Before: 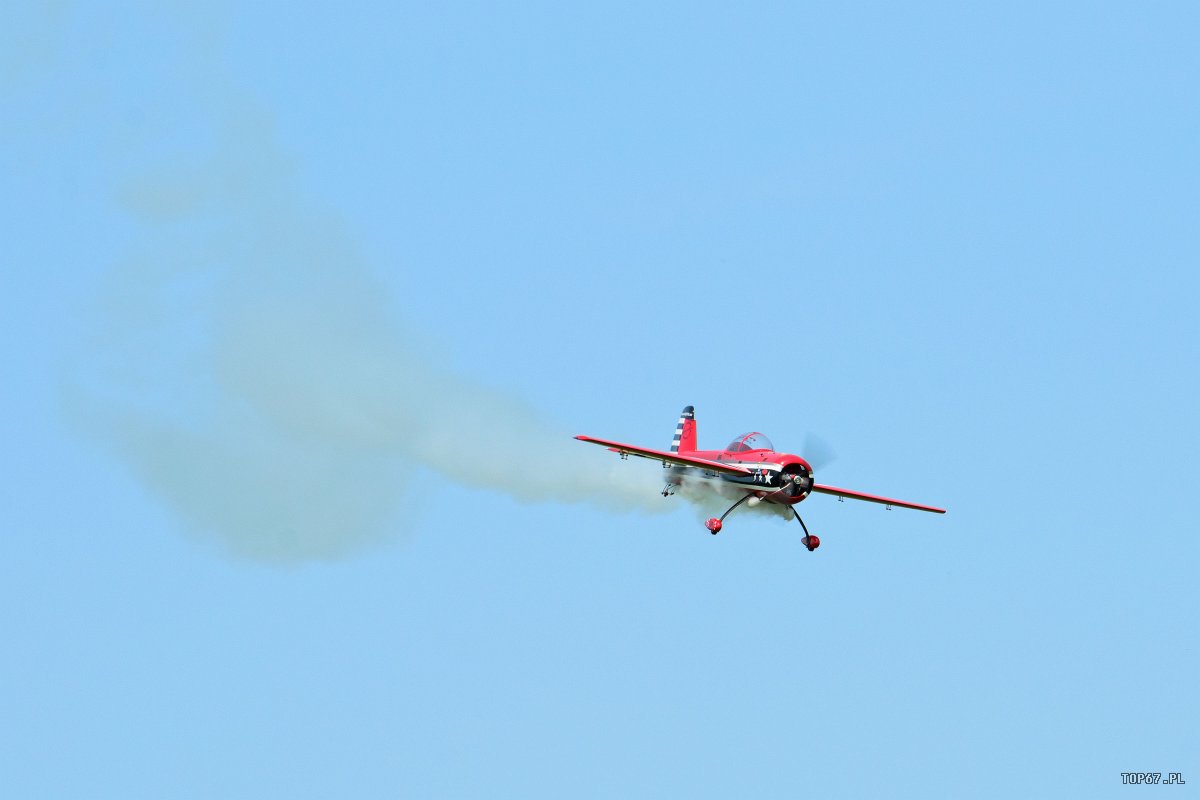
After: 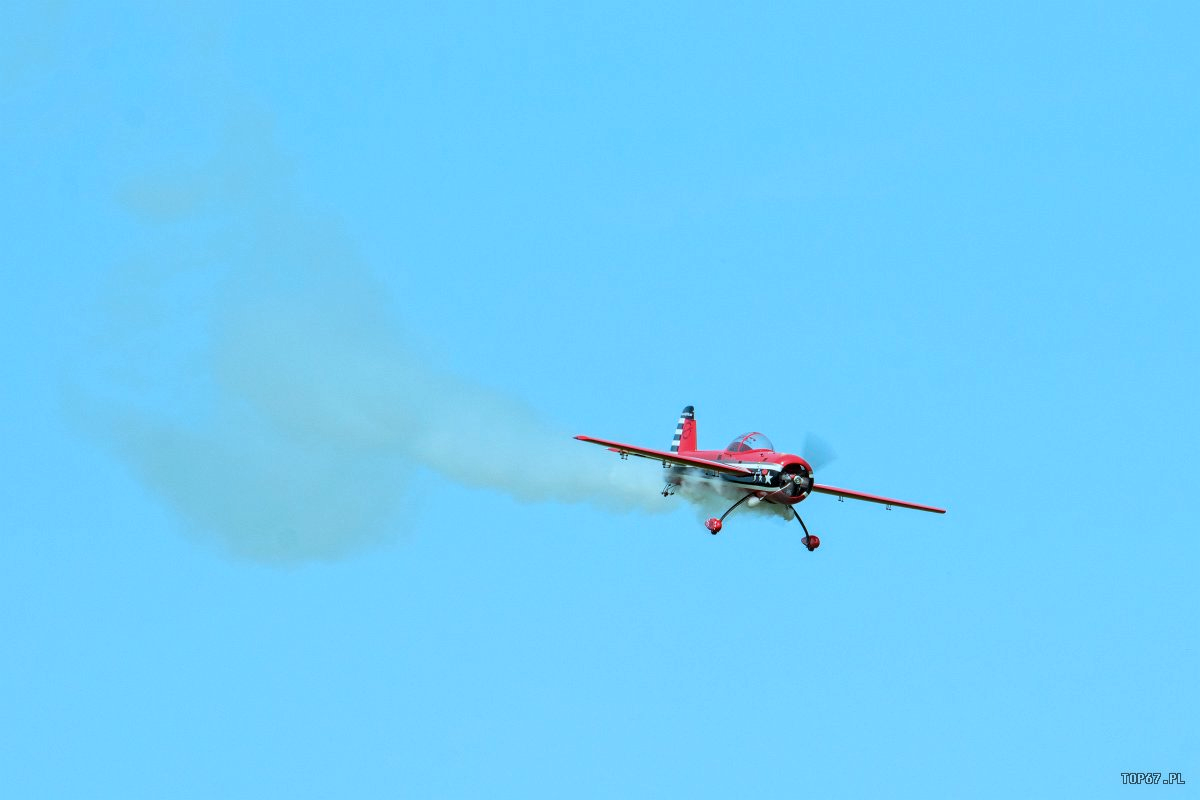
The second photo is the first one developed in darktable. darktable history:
color correction: highlights a* -10.04, highlights b* -10.37
local contrast: on, module defaults
